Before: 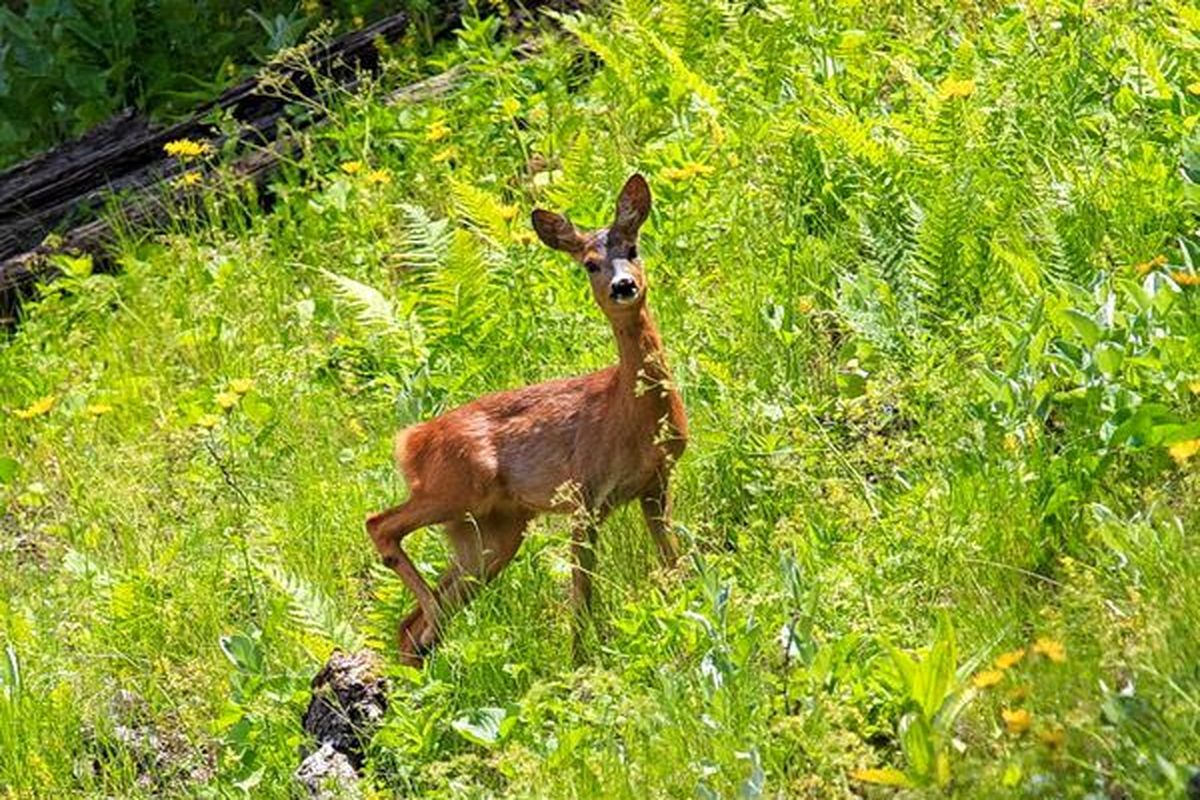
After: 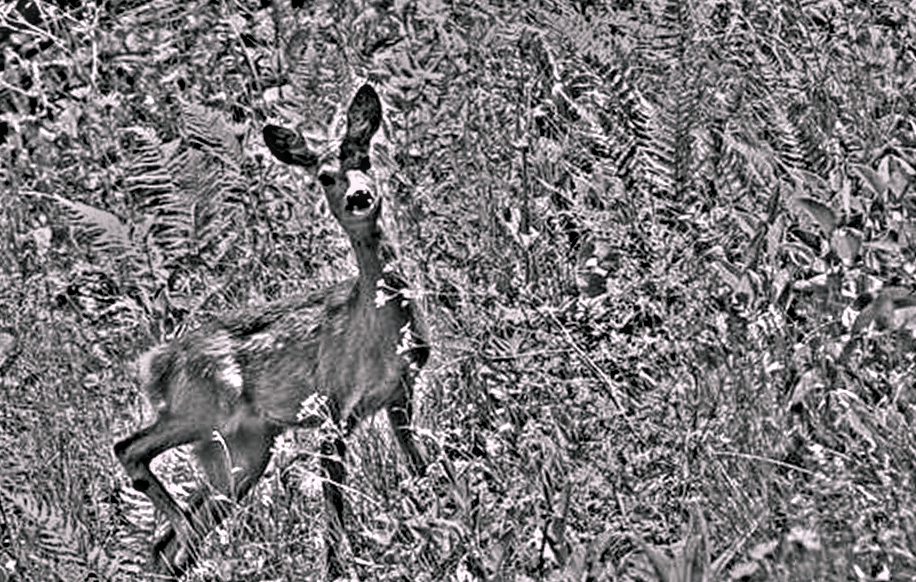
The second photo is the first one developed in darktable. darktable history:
color balance rgb: shadows lift › chroma 2%, shadows lift › hue 217.2°, power › chroma 0.25%, power › hue 60°, highlights gain › chroma 1.5%, highlights gain › hue 309.6°, global offset › luminance -0.5%, perceptual saturation grading › global saturation 15%, global vibrance 20%
graduated density: on, module defaults
crop and rotate: left 20.74%, top 7.912%, right 0.375%, bottom 13.378%
rotate and perspective: rotation -3°, crop left 0.031, crop right 0.968, crop top 0.07, crop bottom 0.93
local contrast: on, module defaults
highpass: on, module defaults
